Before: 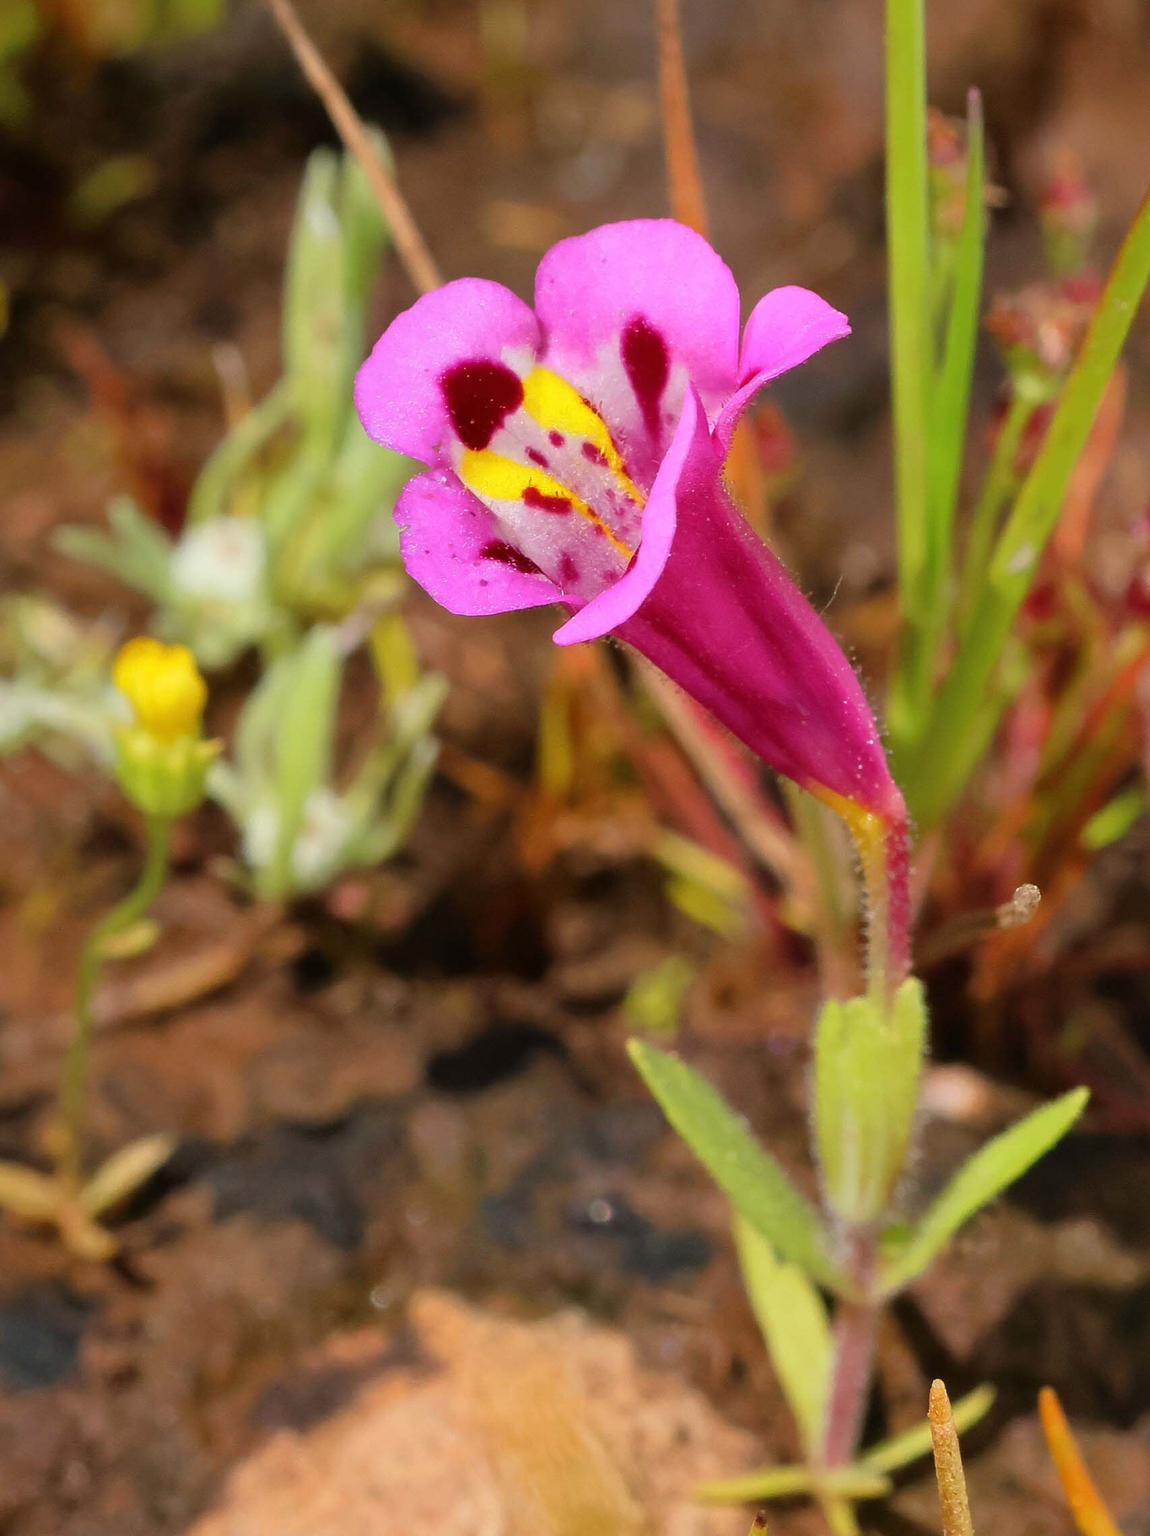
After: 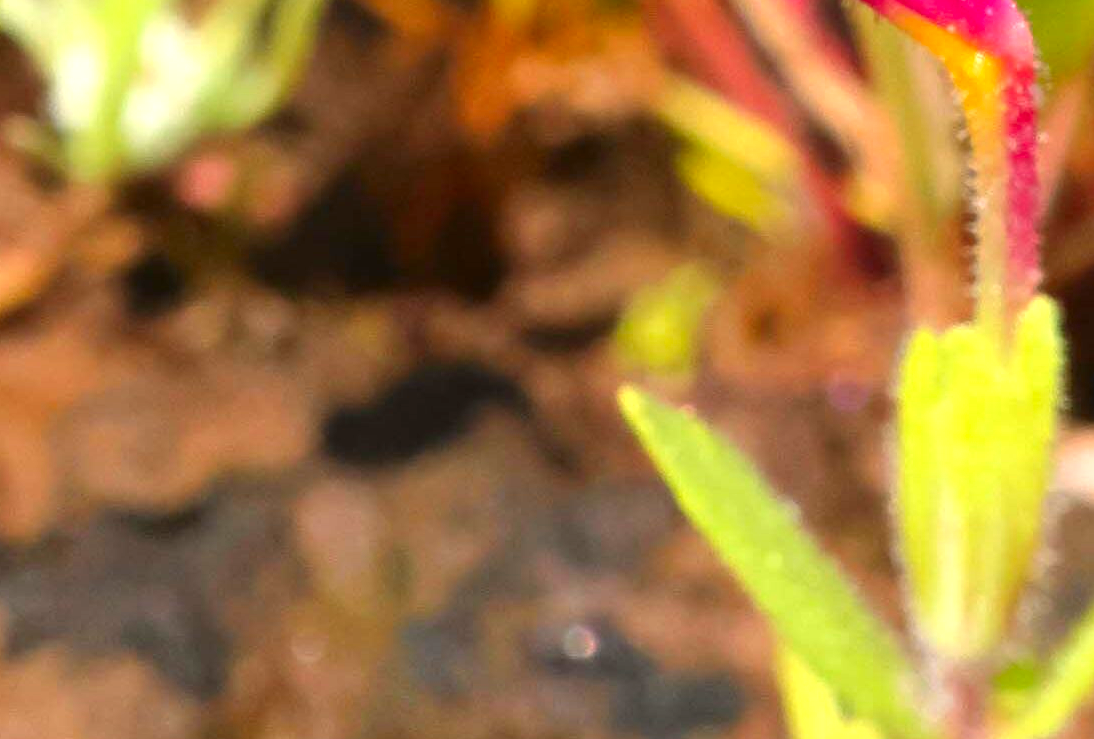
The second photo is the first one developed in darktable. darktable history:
contrast brightness saturation: contrast 0.038, saturation 0.165
crop: left 18.233%, top 50.676%, right 17.639%, bottom 16.87%
exposure: black level correction 0, exposure 0.947 EV, compensate highlight preservation false
